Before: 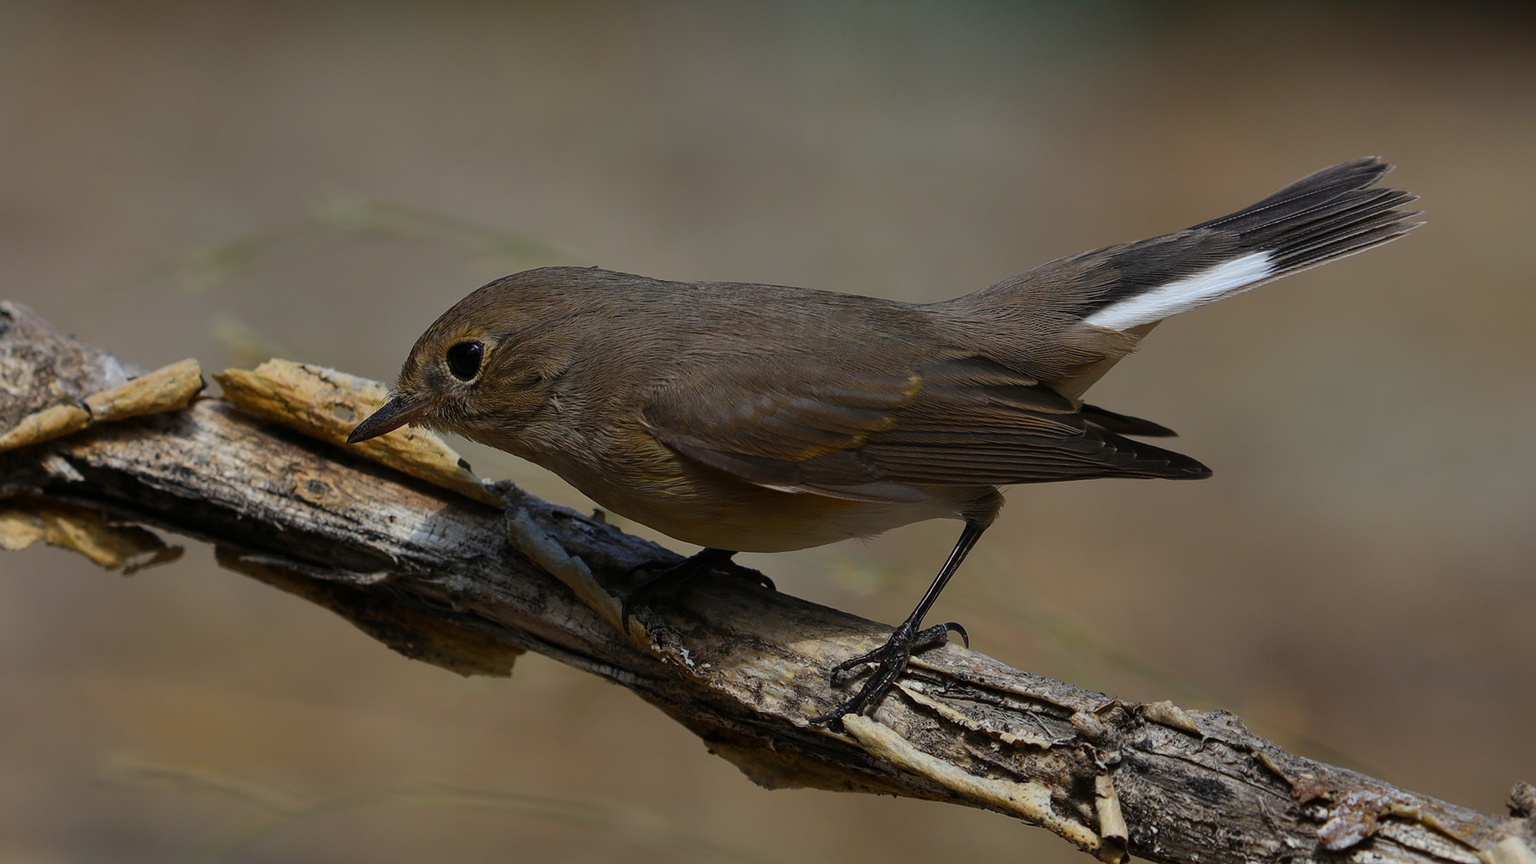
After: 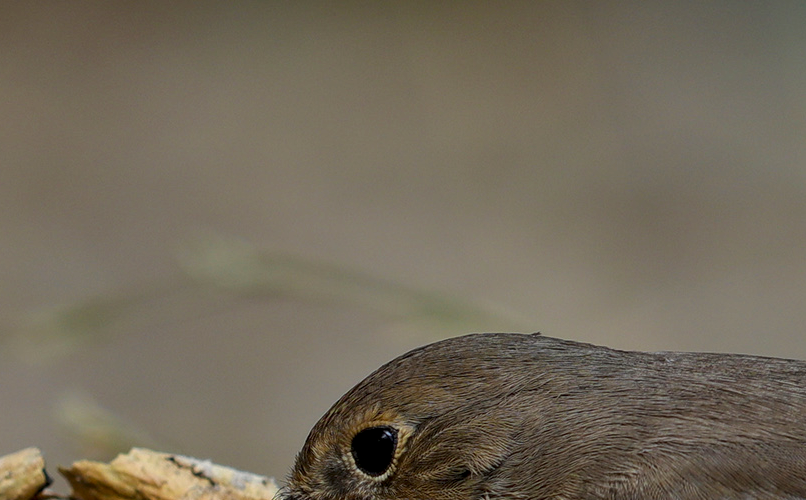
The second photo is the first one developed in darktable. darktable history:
crop and rotate: left 10.817%, top 0.062%, right 47.194%, bottom 53.626%
exposure: black level correction 0, exposure 0.2 EV, compensate exposure bias true, compensate highlight preservation false
local contrast: detail 130%
shadows and highlights: low approximation 0.01, soften with gaussian
